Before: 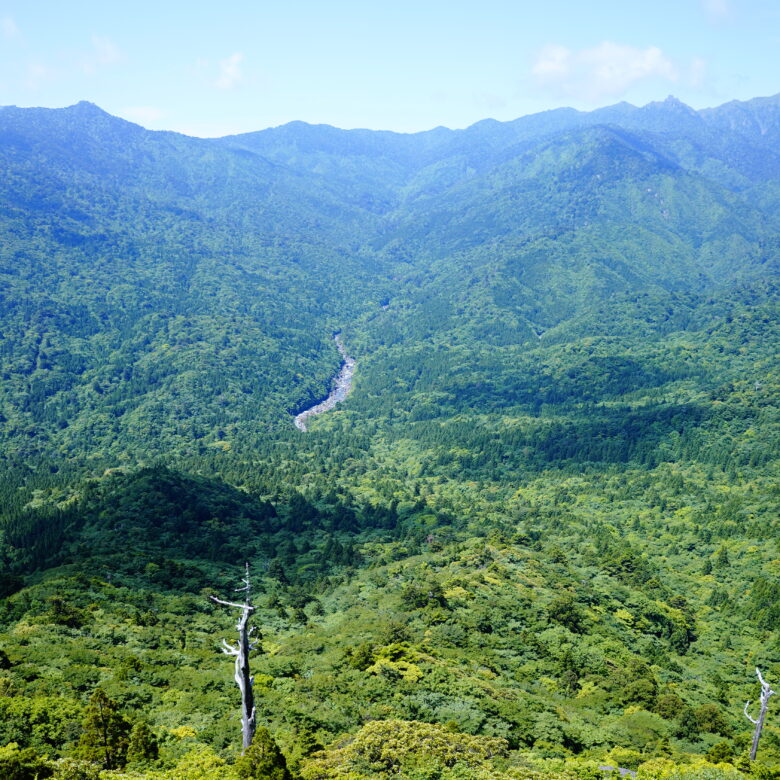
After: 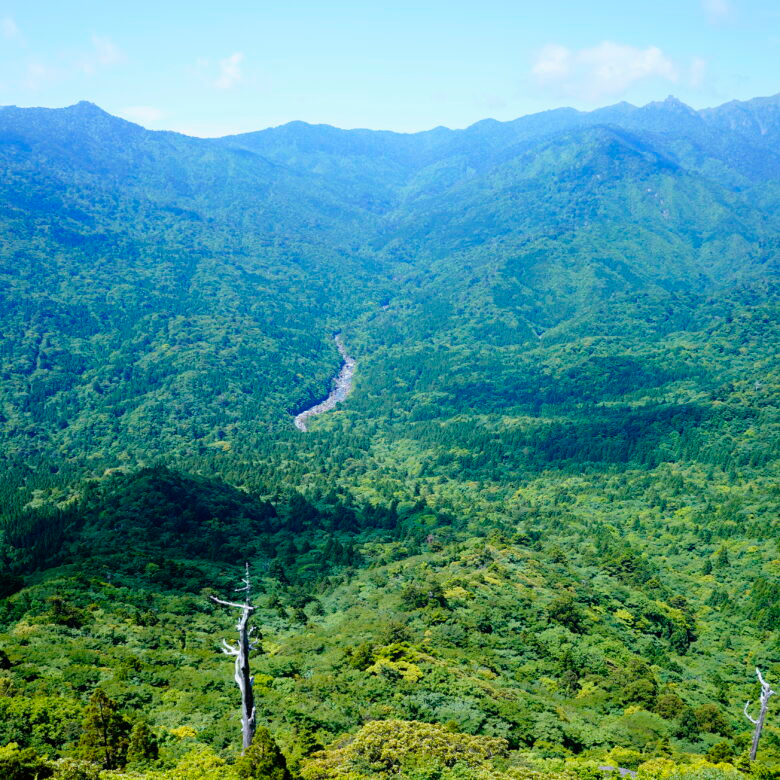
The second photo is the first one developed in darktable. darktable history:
local contrast: mode bilateral grid, contrast 100, coarseness 100, detail 90%, midtone range 0.2
